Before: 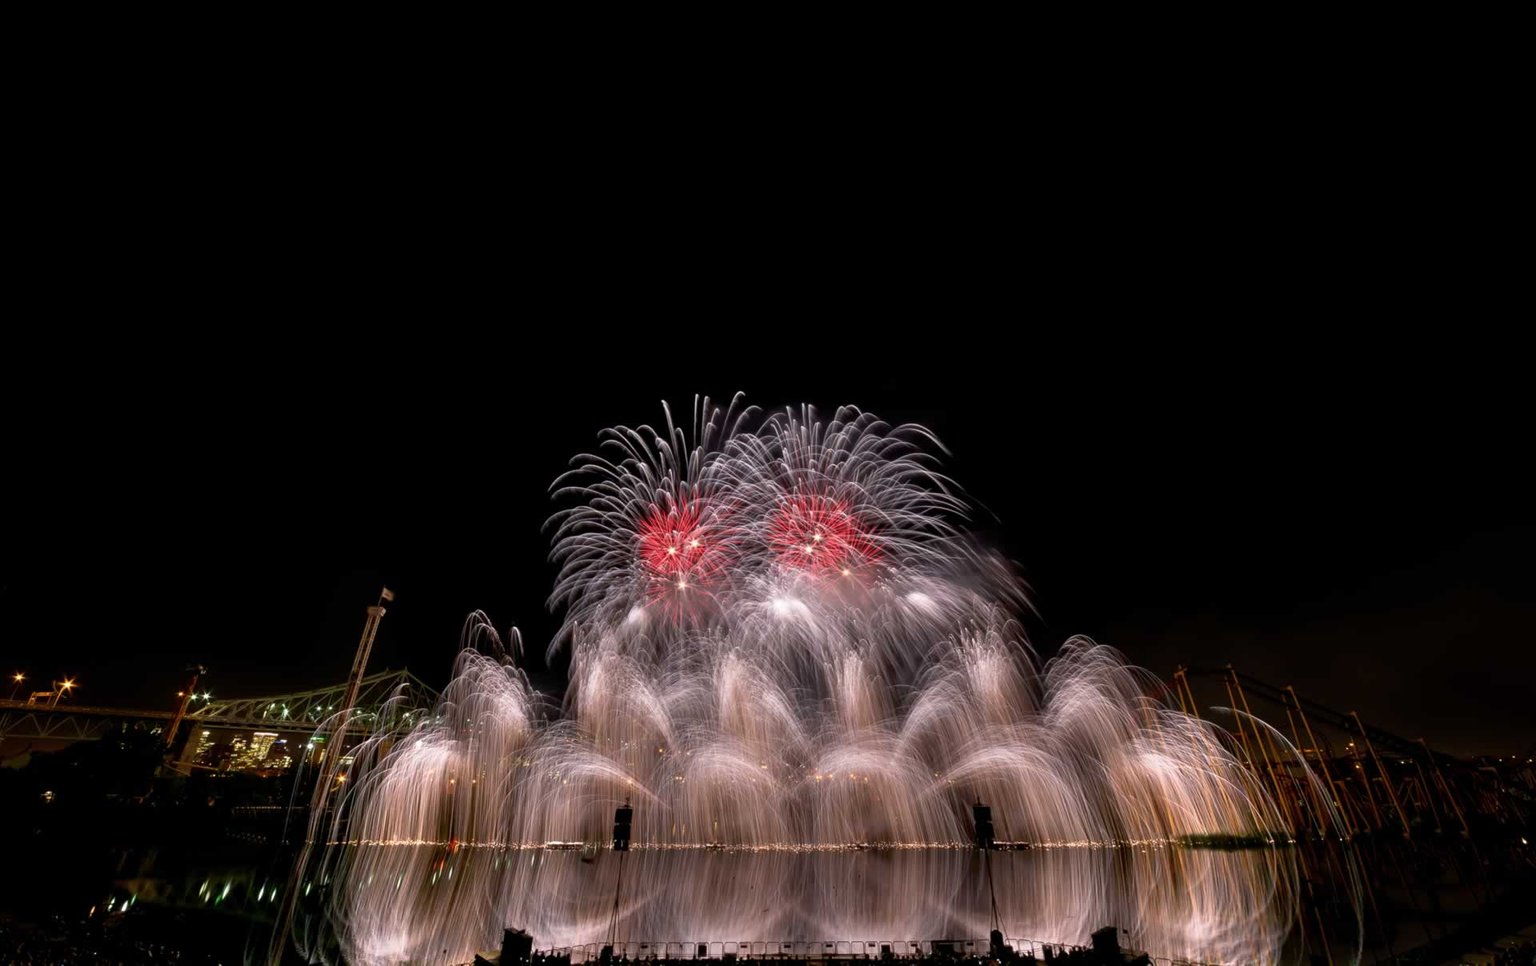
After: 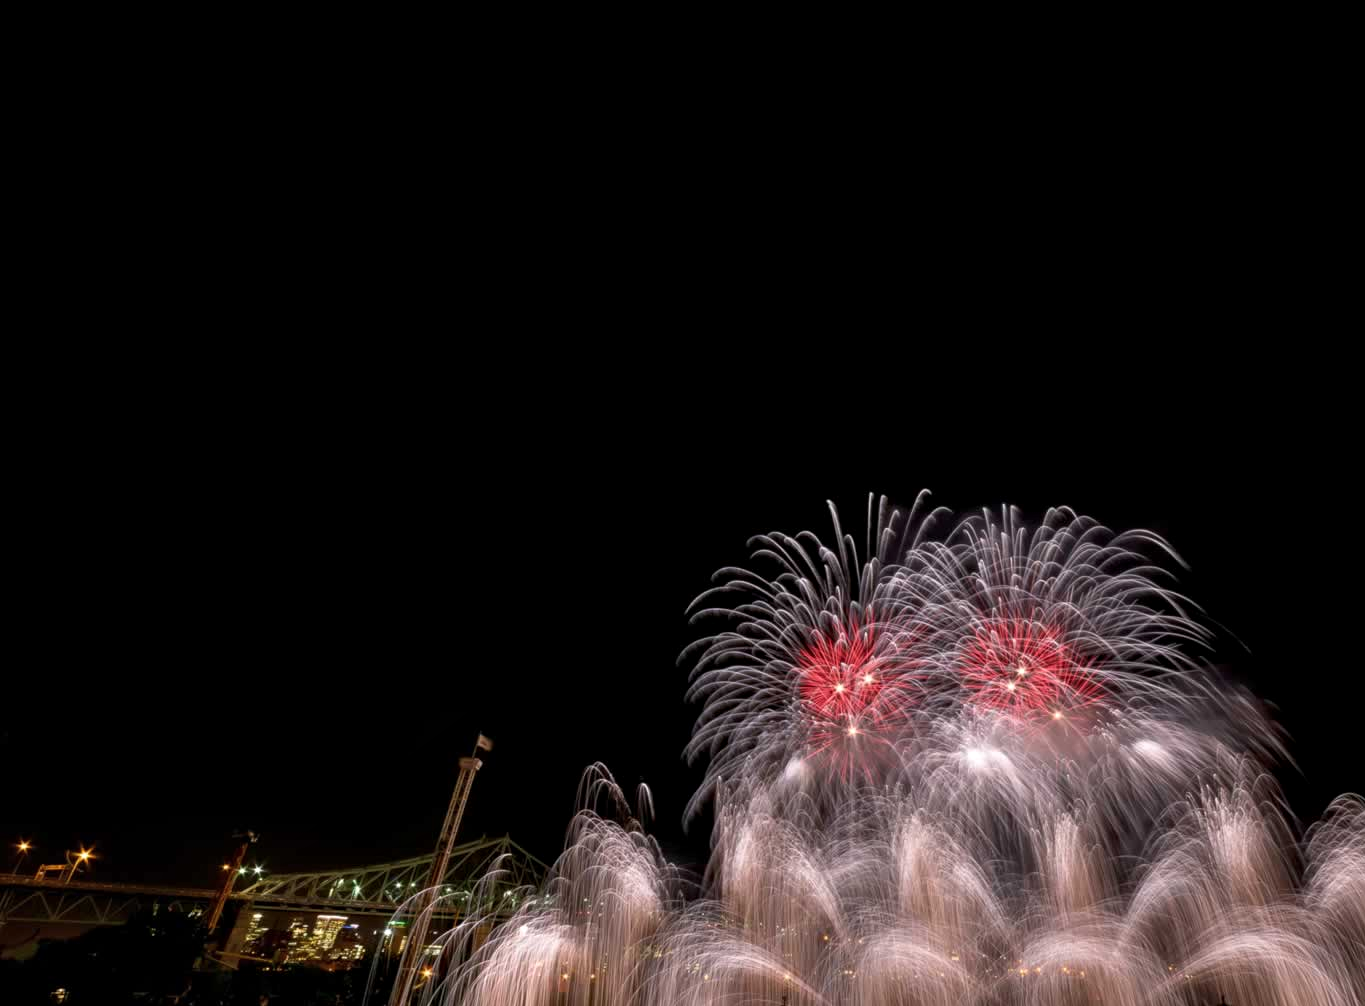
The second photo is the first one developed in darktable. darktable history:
crop: right 28.885%, bottom 16.626%
local contrast: highlights 100%, shadows 100%, detail 120%, midtone range 0.2
